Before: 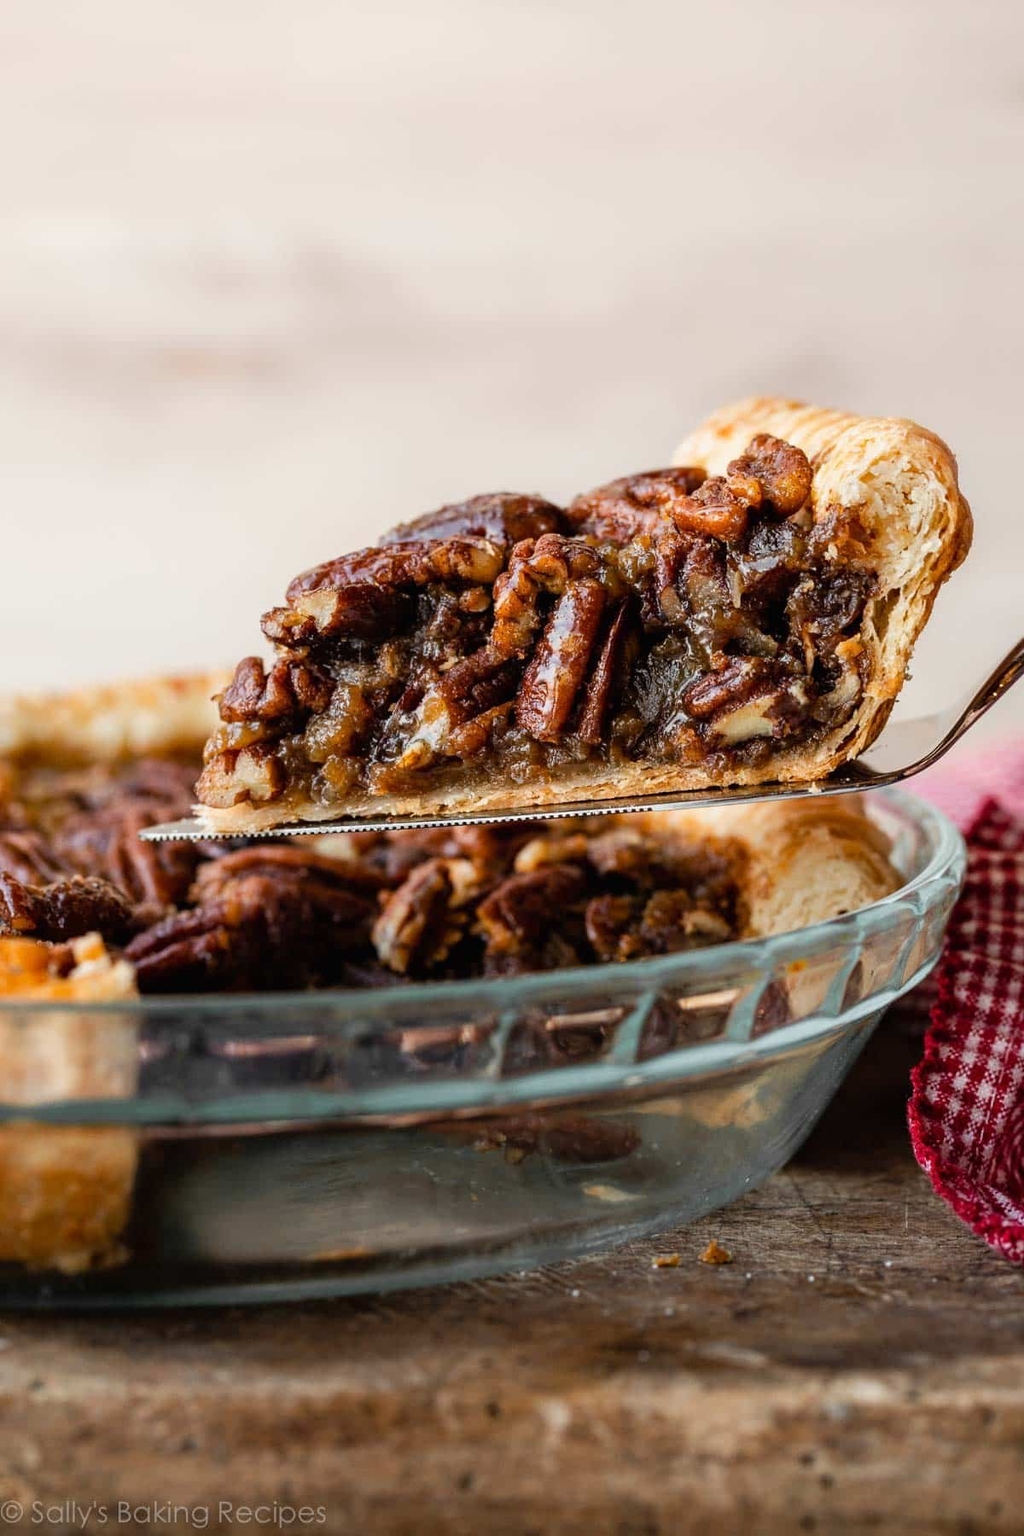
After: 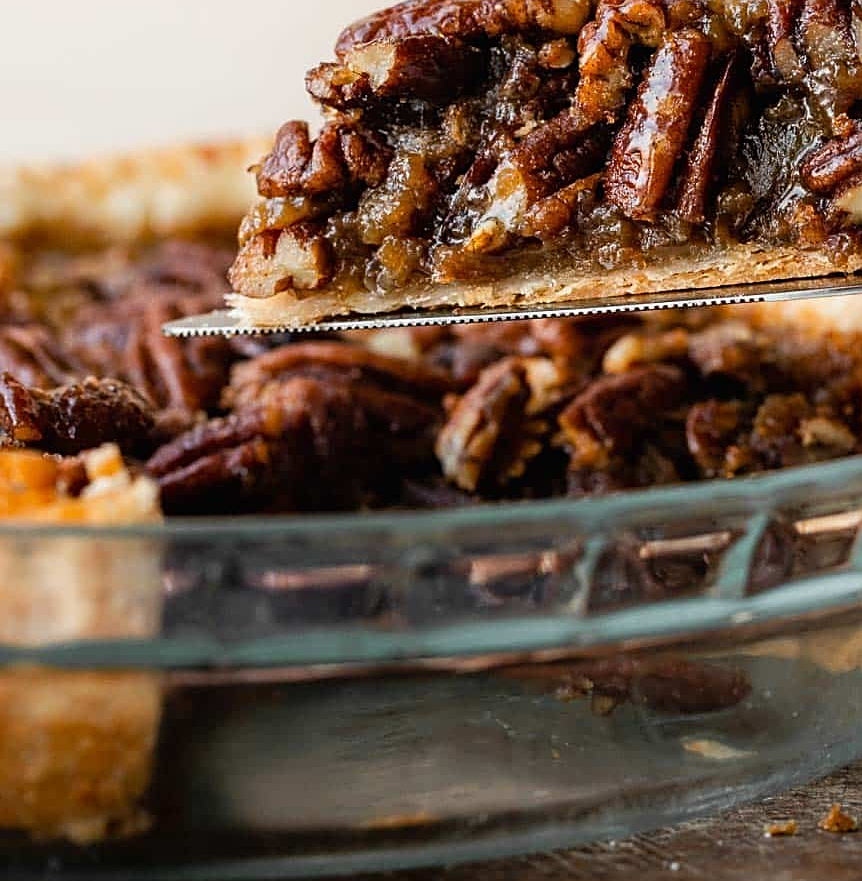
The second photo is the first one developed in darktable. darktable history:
crop: top 36.082%, right 28.115%, bottom 14.954%
sharpen: amount 0.467
